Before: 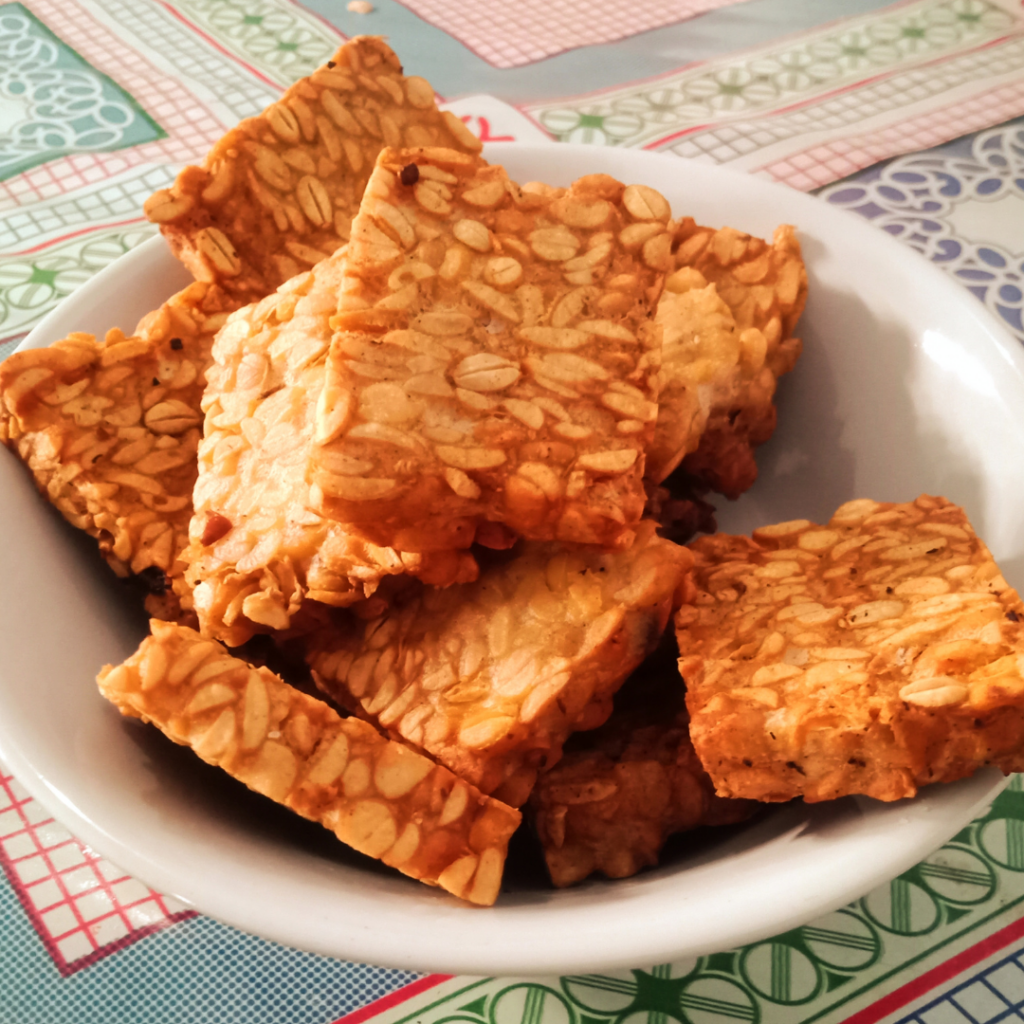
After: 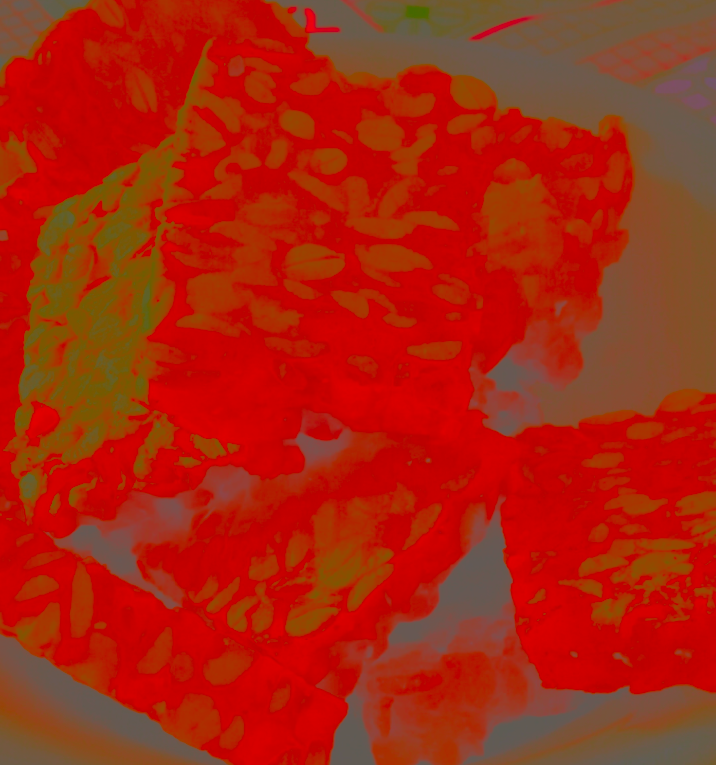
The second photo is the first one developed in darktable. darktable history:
crop and rotate: left 17.046%, top 10.659%, right 12.989%, bottom 14.553%
contrast brightness saturation: contrast -0.99, brightness -0.17, saturation 0.75
color balance: mode lift, gamma, gain (sRGB), lift [1, 0.99, 1.01, 0.992], gamma [1, 1.037, 0.974, 0.963]
